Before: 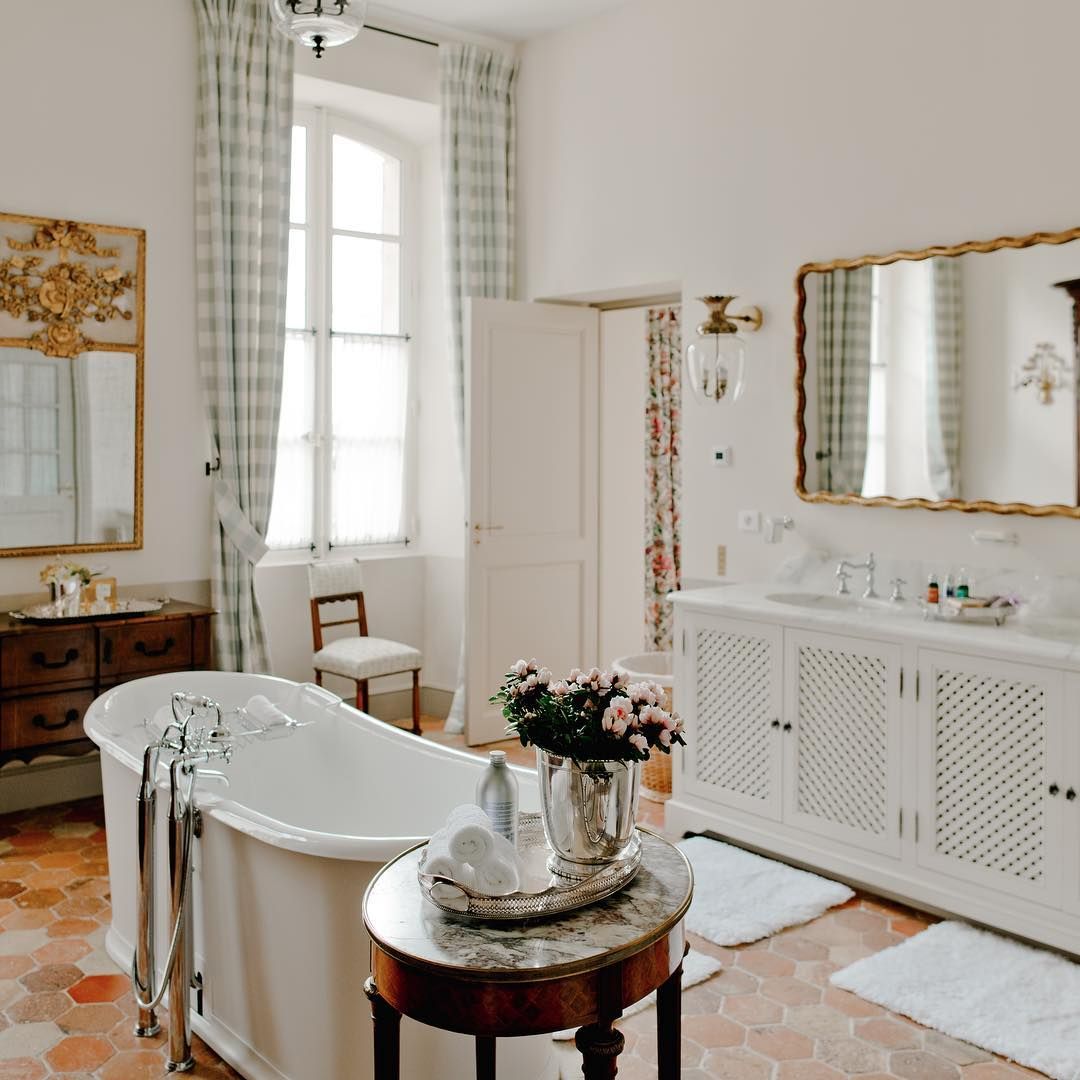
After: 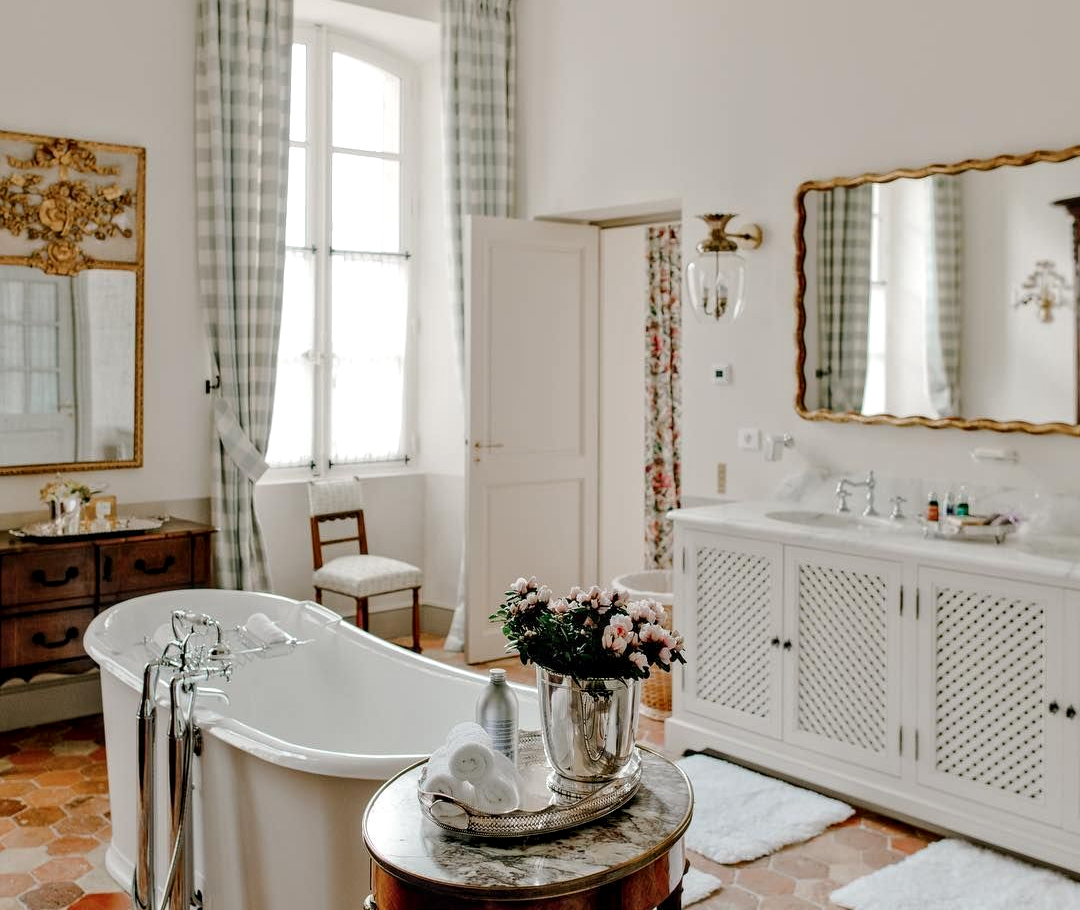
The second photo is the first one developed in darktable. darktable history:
local contrast: detail 130%
crop: top 7.602%, bottom 8.105%
